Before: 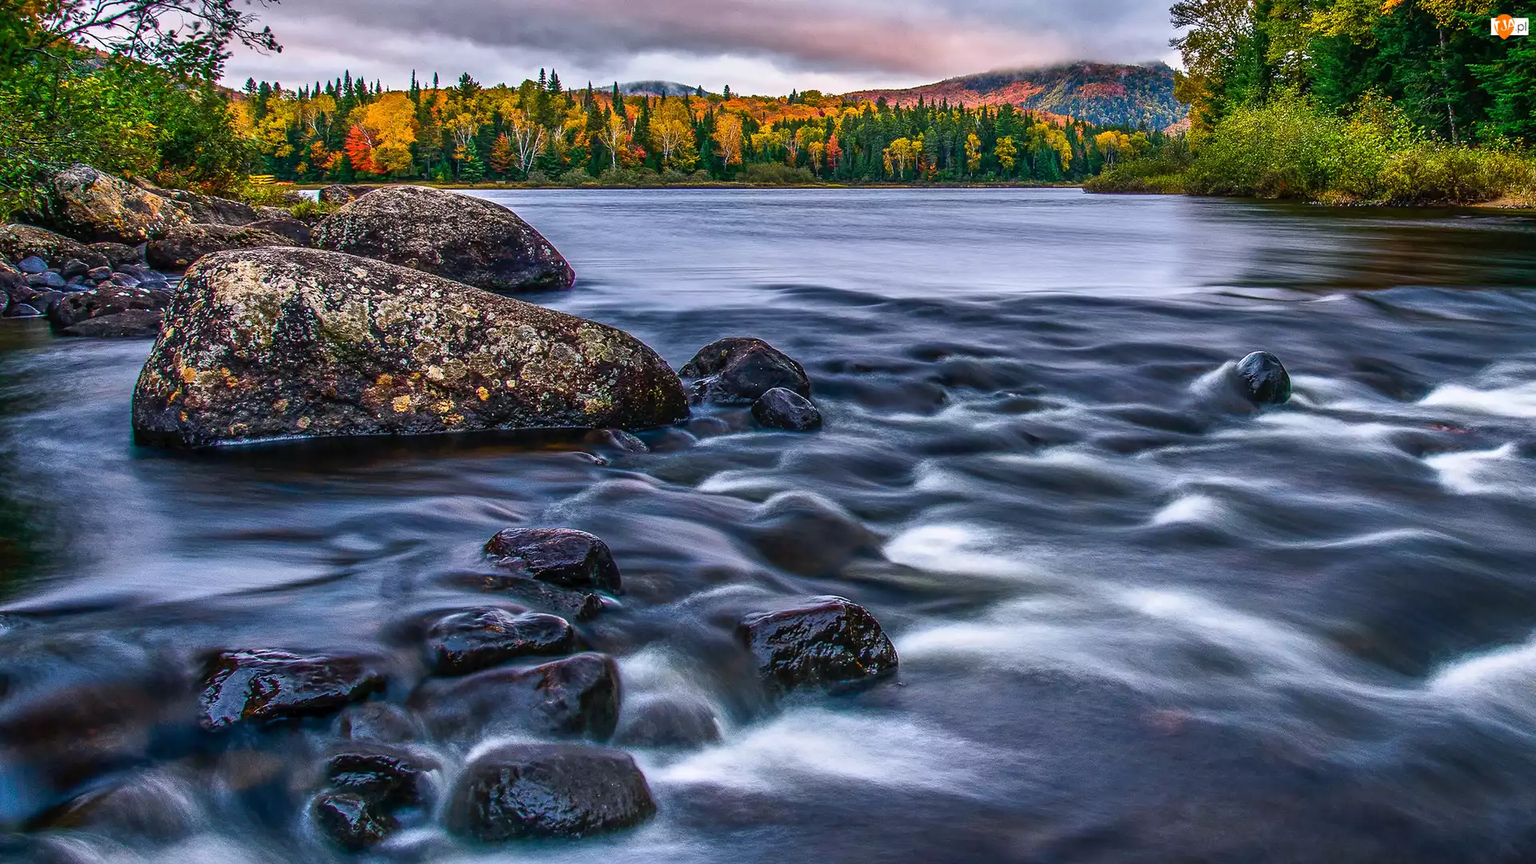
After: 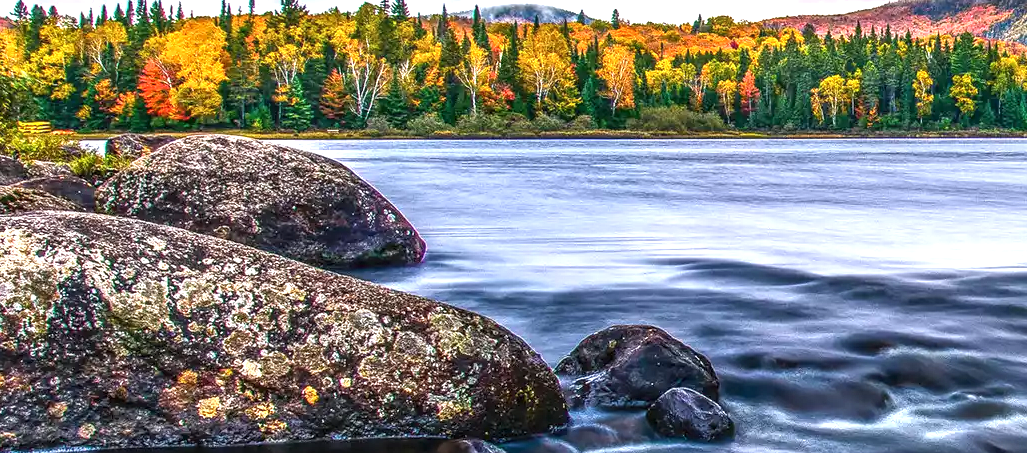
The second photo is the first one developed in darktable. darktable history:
crop: left 15.294%, top 9.071%, right 31.195%, bottom 48.967%
tone equalizer: edges refinement/feathering 500, mask exposure compensation -1.57 EV, preserve details no
local contrast: on, module defaults
exposure: black level correction 0, exposure 0.896 EV, compensate exposure bias true, compensate highlight preservation false
